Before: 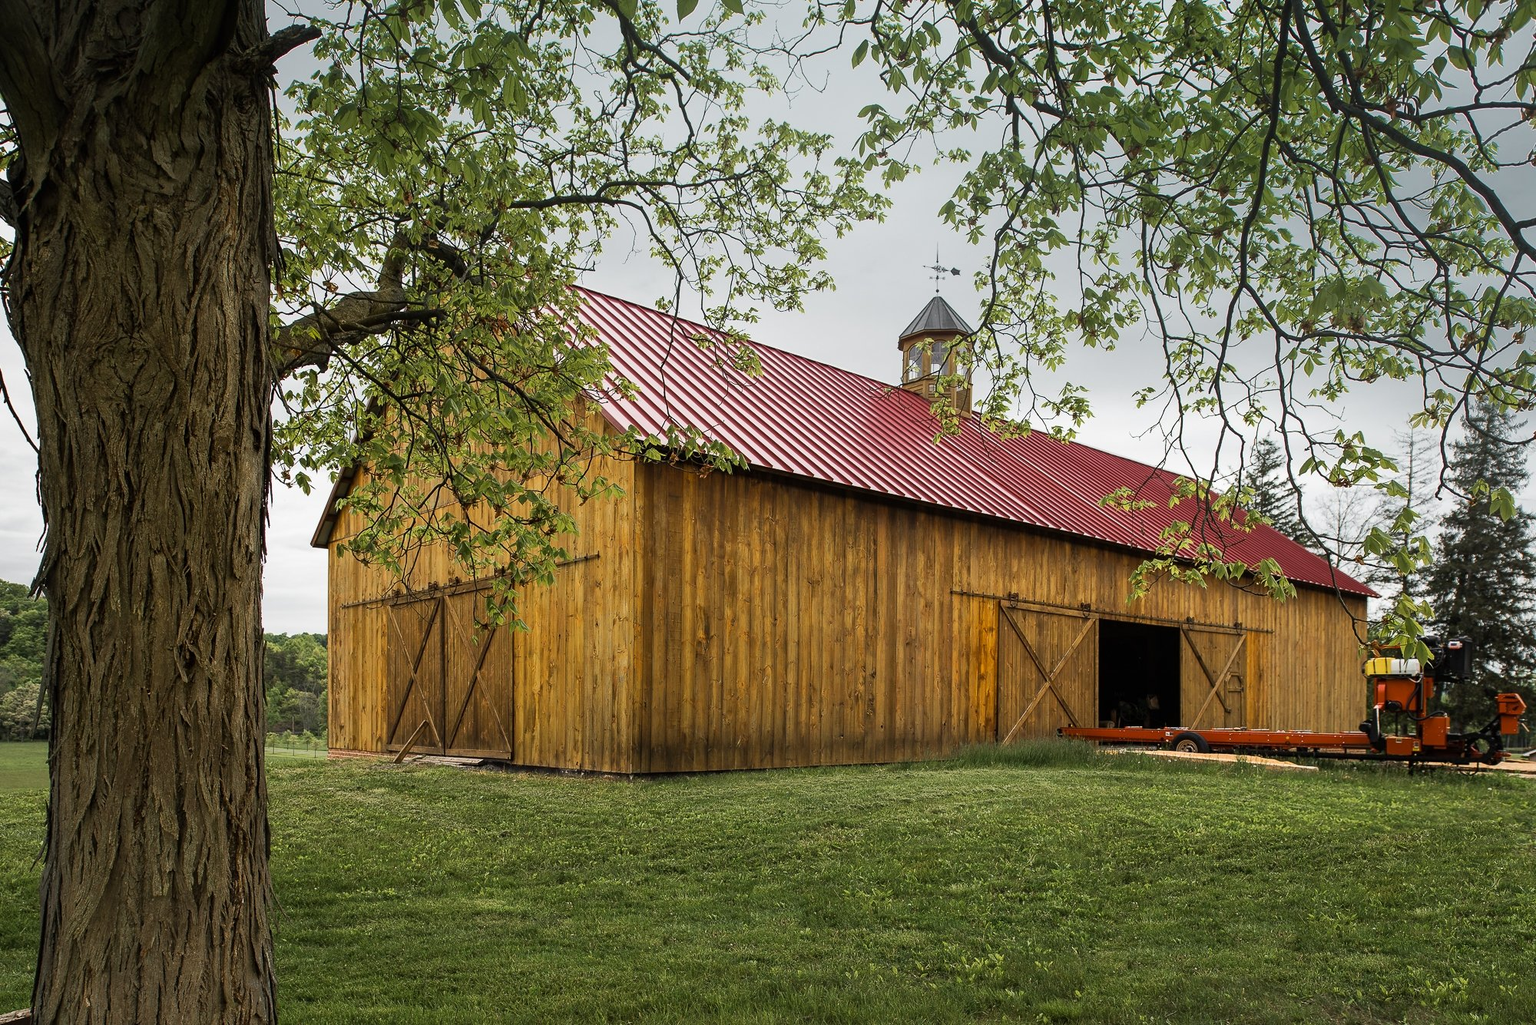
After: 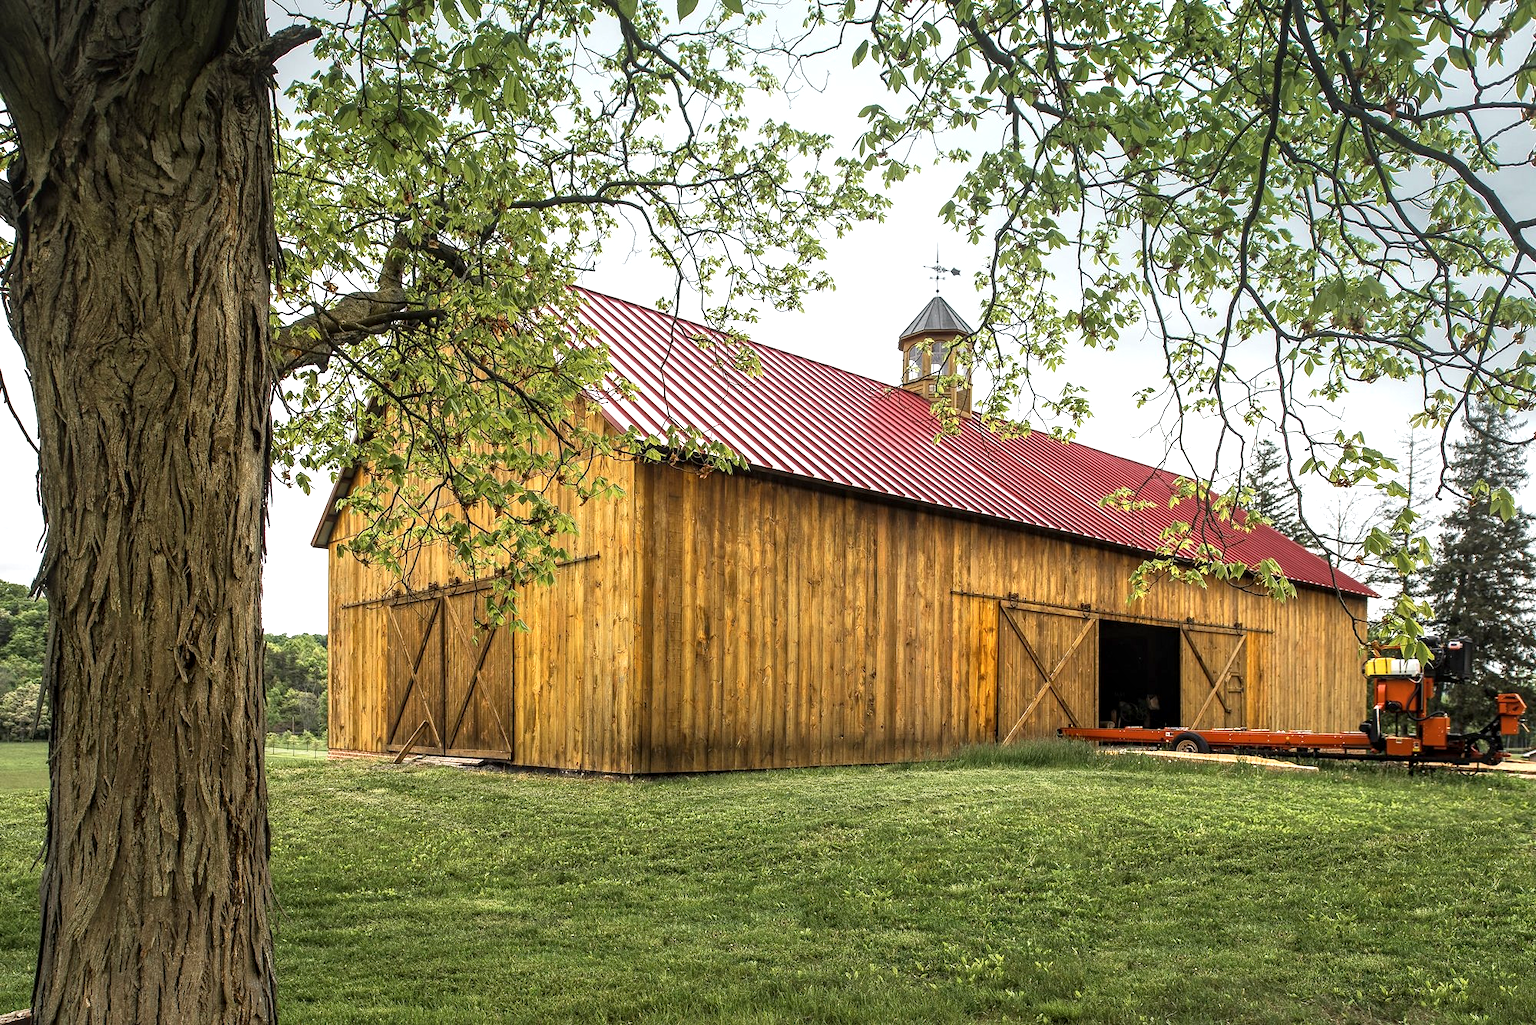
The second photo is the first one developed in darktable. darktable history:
exposure: black level correction 0, exposure 0.7 EV, compensate exposure bias true, compensate highlight preservation false
local contrast: detail 130%
